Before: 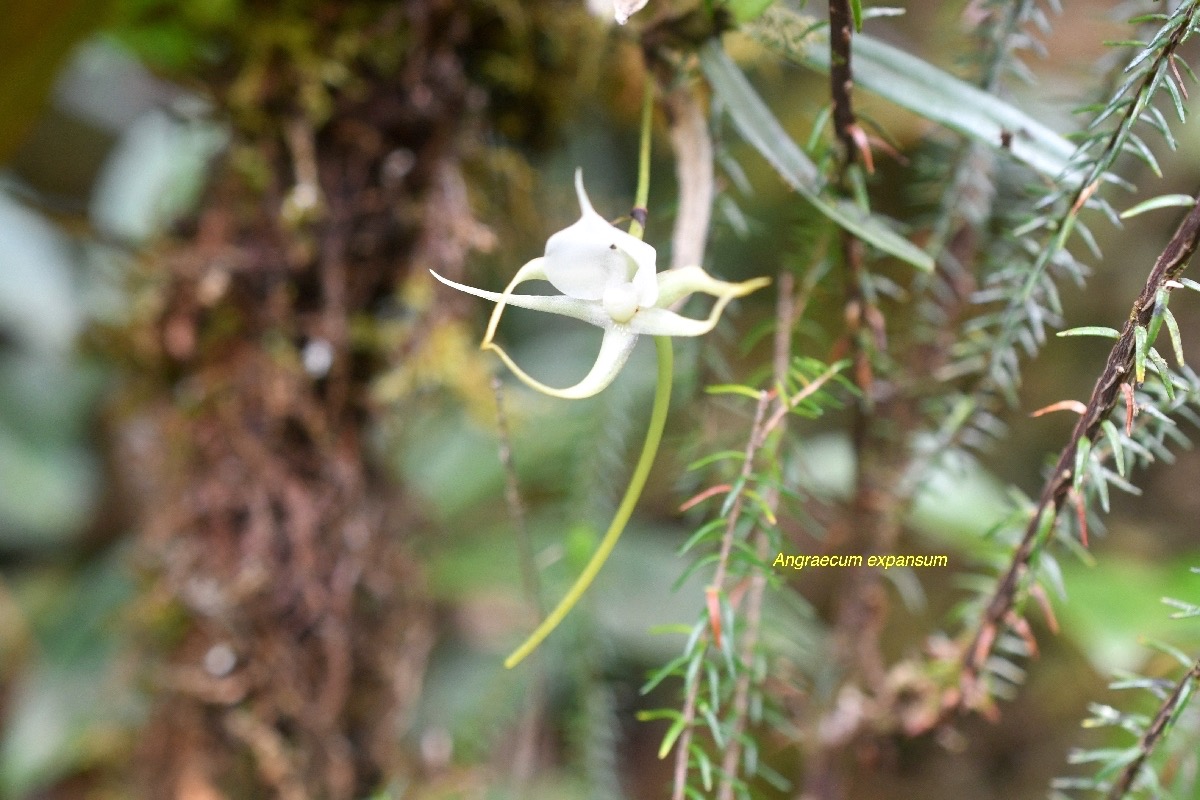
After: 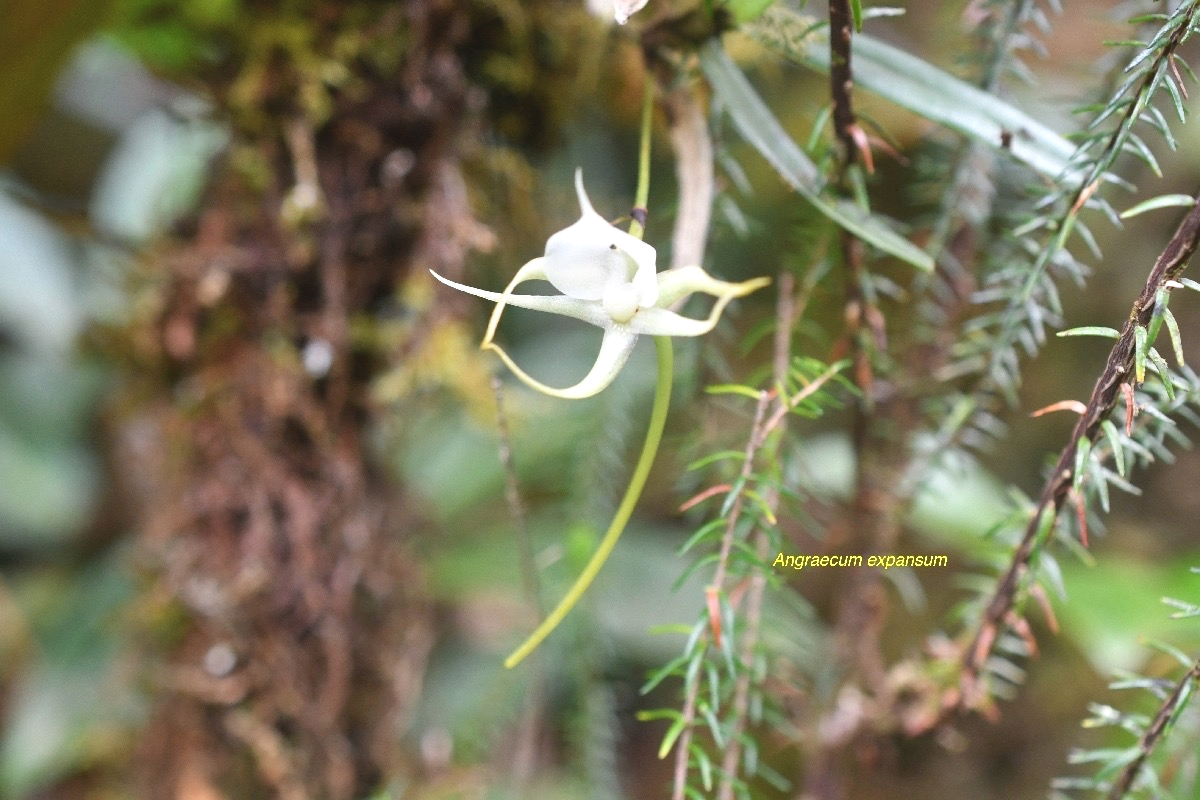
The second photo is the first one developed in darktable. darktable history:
shadows and highlights: highlights color adjustment 0.82%, soften with gaussian
exposure: black level correction -0.004, exposure 0.054 EV, compensate highlight preservation false
